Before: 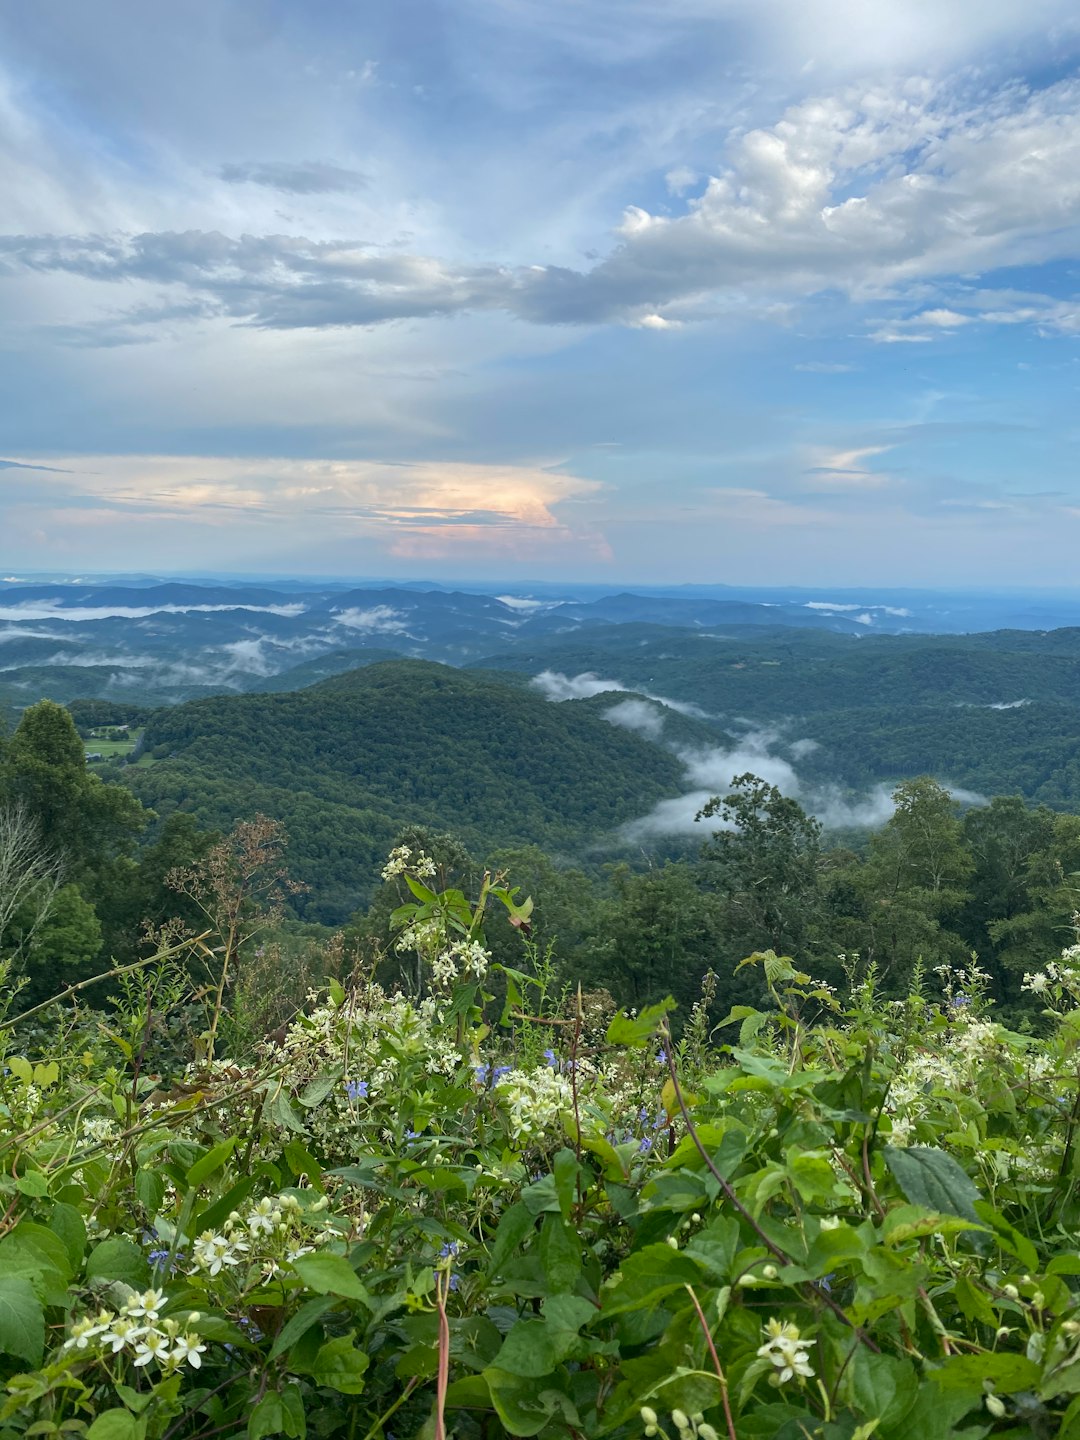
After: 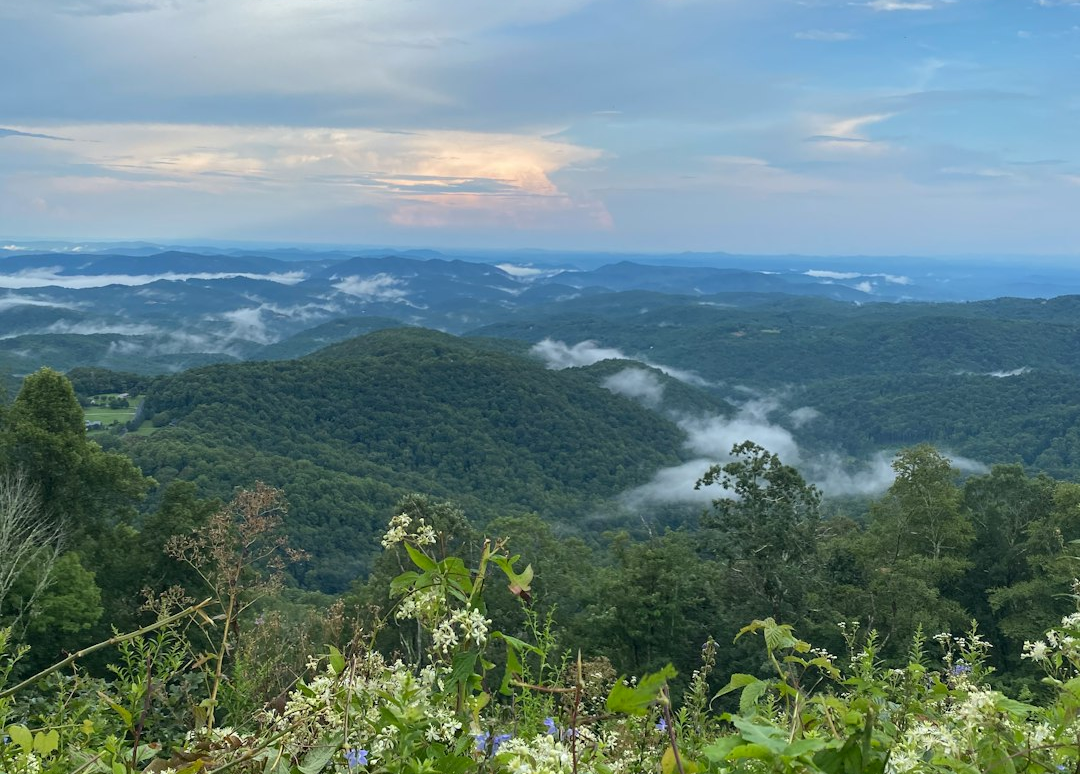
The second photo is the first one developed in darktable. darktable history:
crop and rotate: top 23.111%, bottom 23.073%
tone equalizer: on, module defaults
